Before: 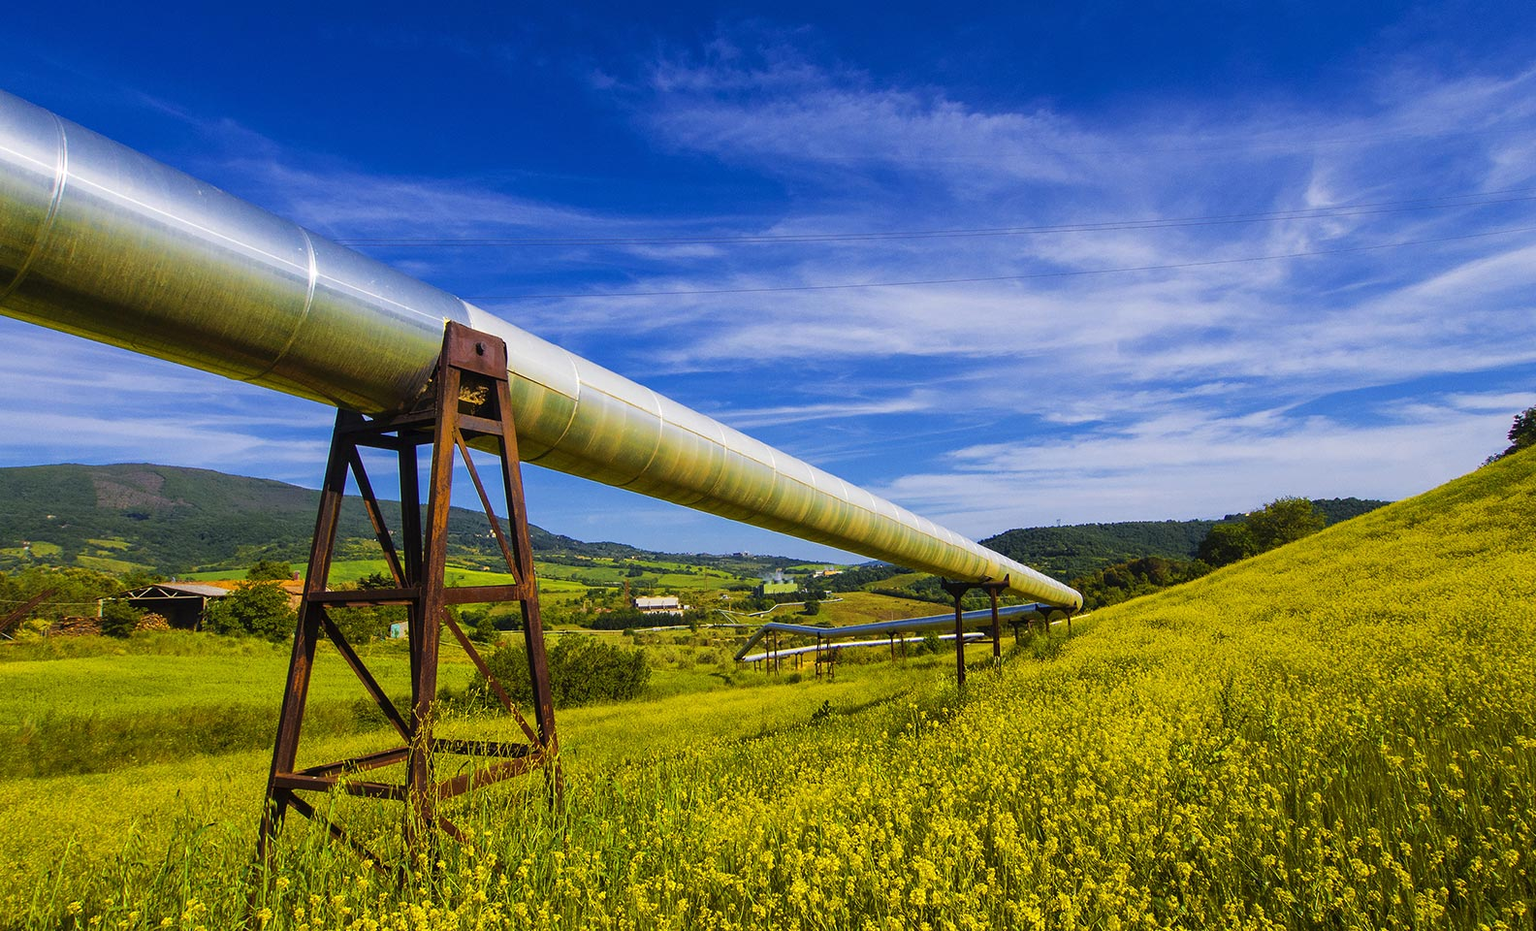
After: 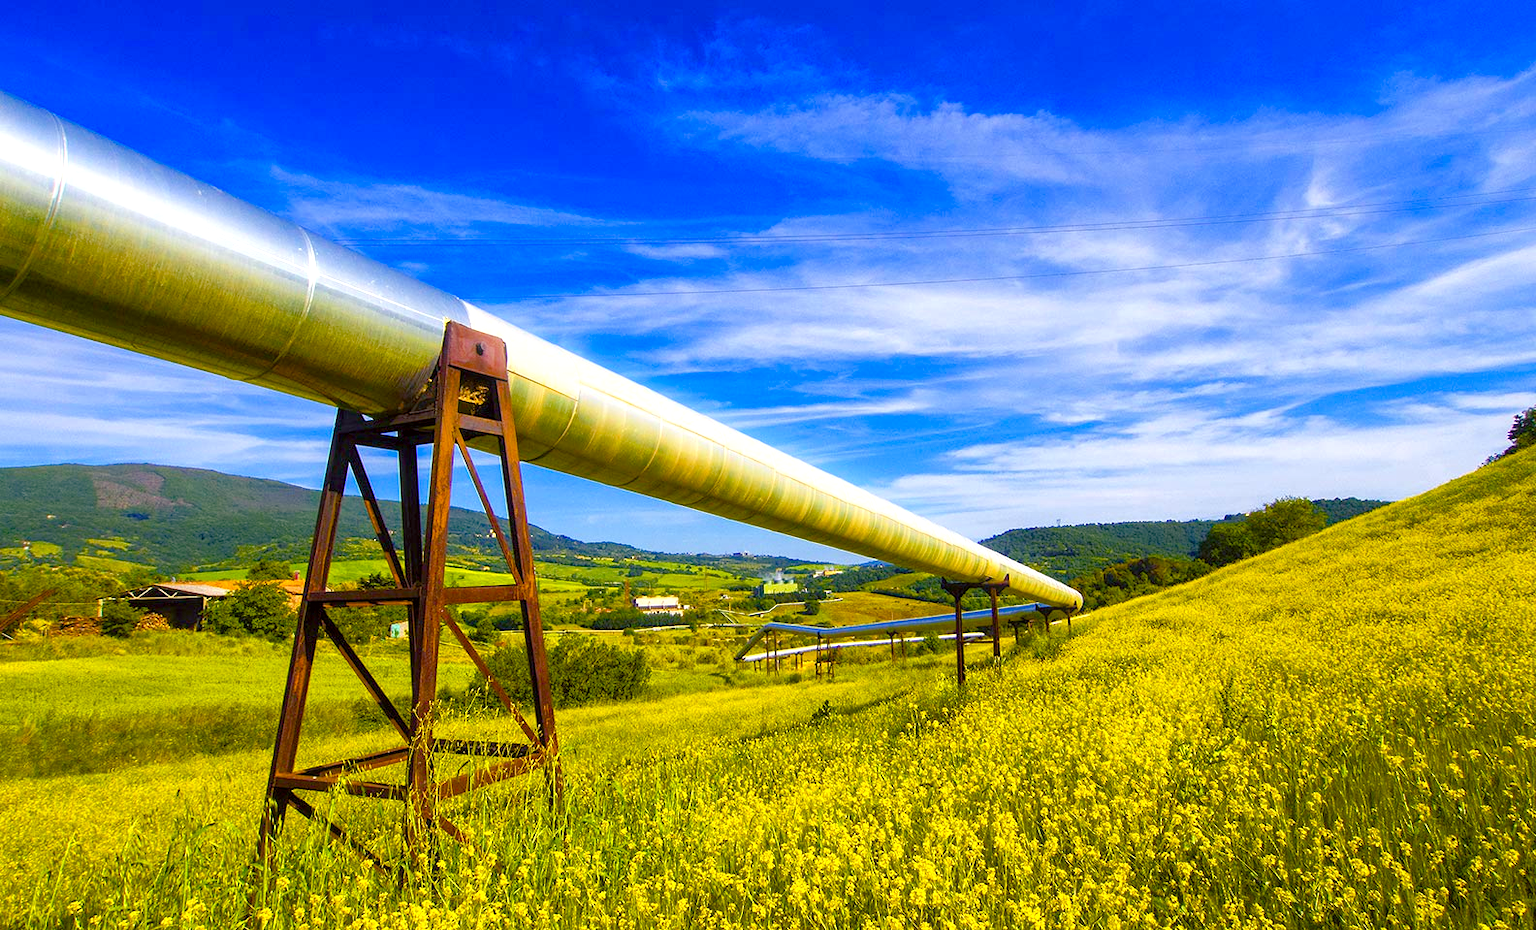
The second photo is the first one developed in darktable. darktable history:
shadows and highlights: shadows 25, highlights -25
color correction: highlights a* -2.73, highlights b* -2.09, shadows a* 2.41, shadows b* 2.73
color balance rgb: shadows lift › chroma 3%, shadows lift › hue 240.84°, highlights gain › chroma 3%, highlights gain › hue 73.2°, global offset › luminance -0.5%, perceptual saturation grading › global saturation 20%, perceptual saturation grading › highlights -25%, perceptual saturation grading › shadows 50%, global vibrance 25.26%
bloom: size 3%, threshold 100%, strength 0%
rgb curve: curves: ch0 [(0, 0) (0.053, 0.068) (0.122, 0.128) (1, 1)]
exposure: black level correction 0, exposure 0.7 EV, compensate exposure bias true, compensate highlight preservation false
